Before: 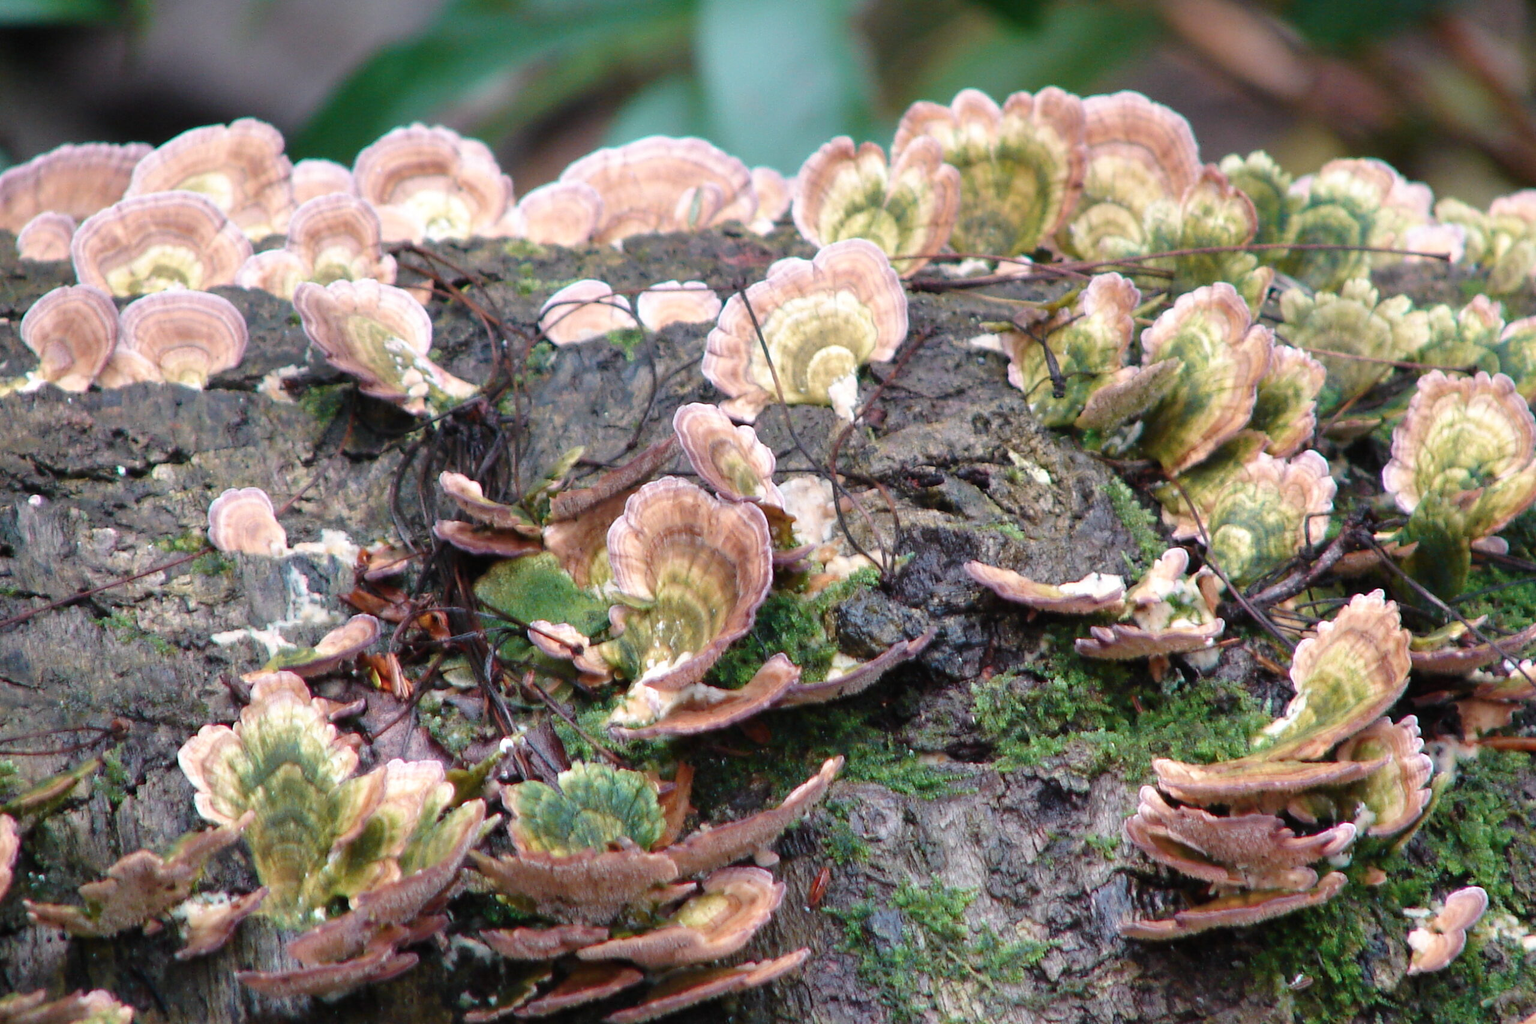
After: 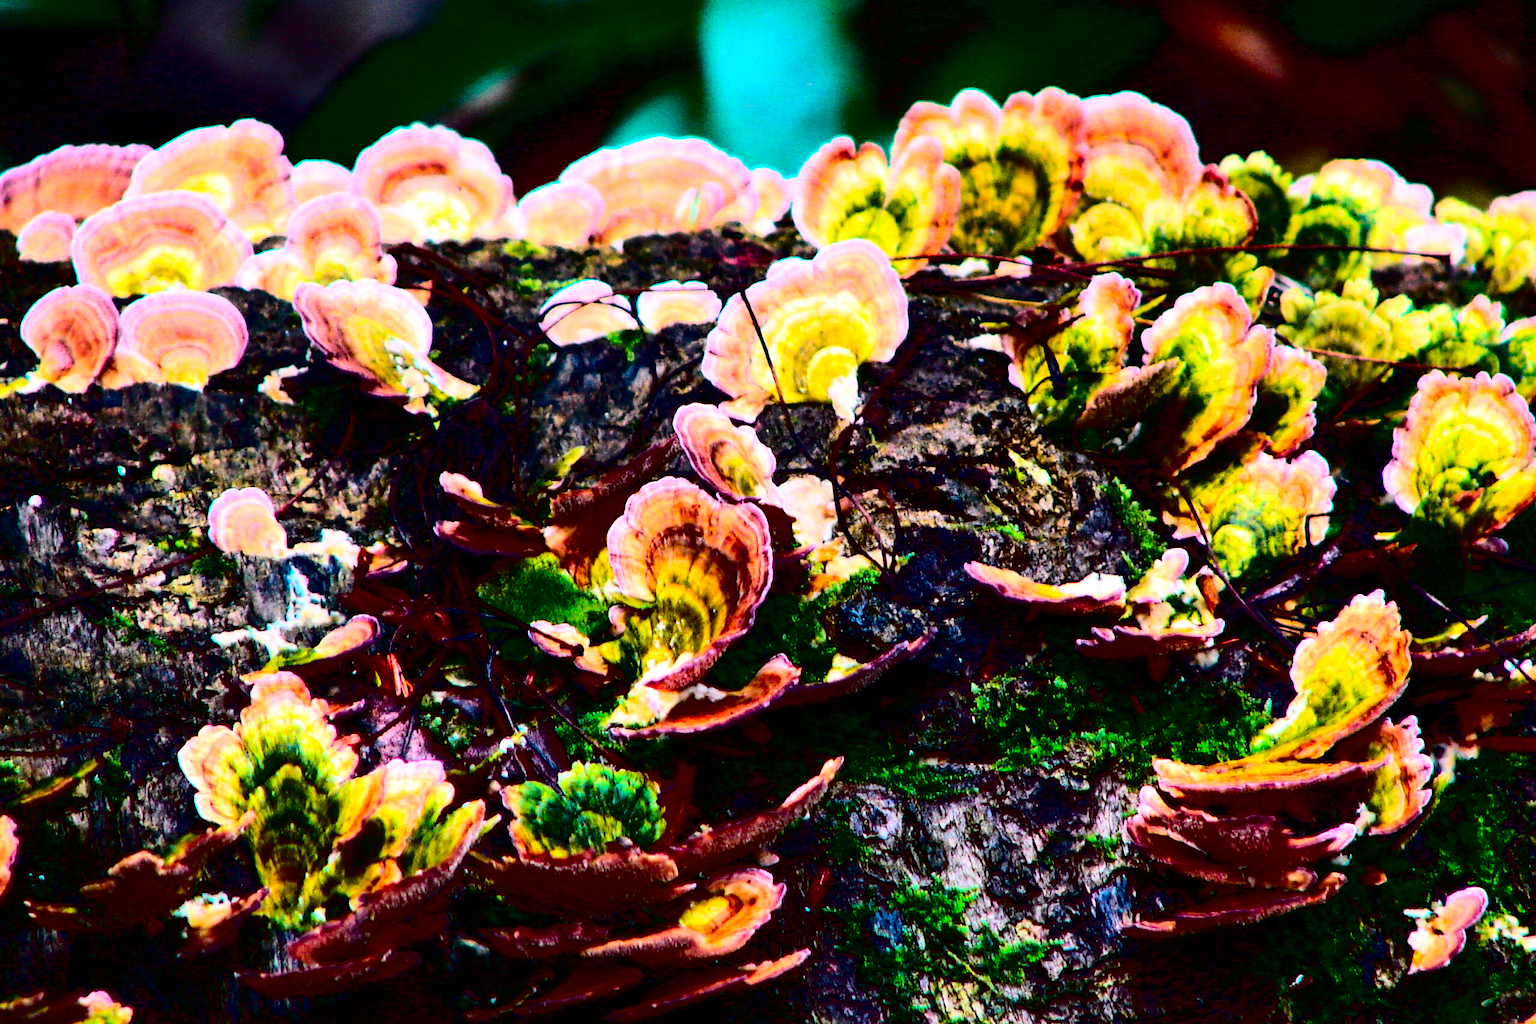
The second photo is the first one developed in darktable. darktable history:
color balance rgb: shadows lift › hue 85.19°, linear chroma grading › shadows -39.385%, linear chroma grading › highlights 39.413%, linear chroma grading › global chroma 44.362%, linear chroma grading › mid-tones -29.838%, perceptual saturation grading › global saturation 0.087%, global vibrance 11.496%, contrast 5.007%
contrast brightness saturation: contrast 0.764, brightness -0.997, saturation 0.98
